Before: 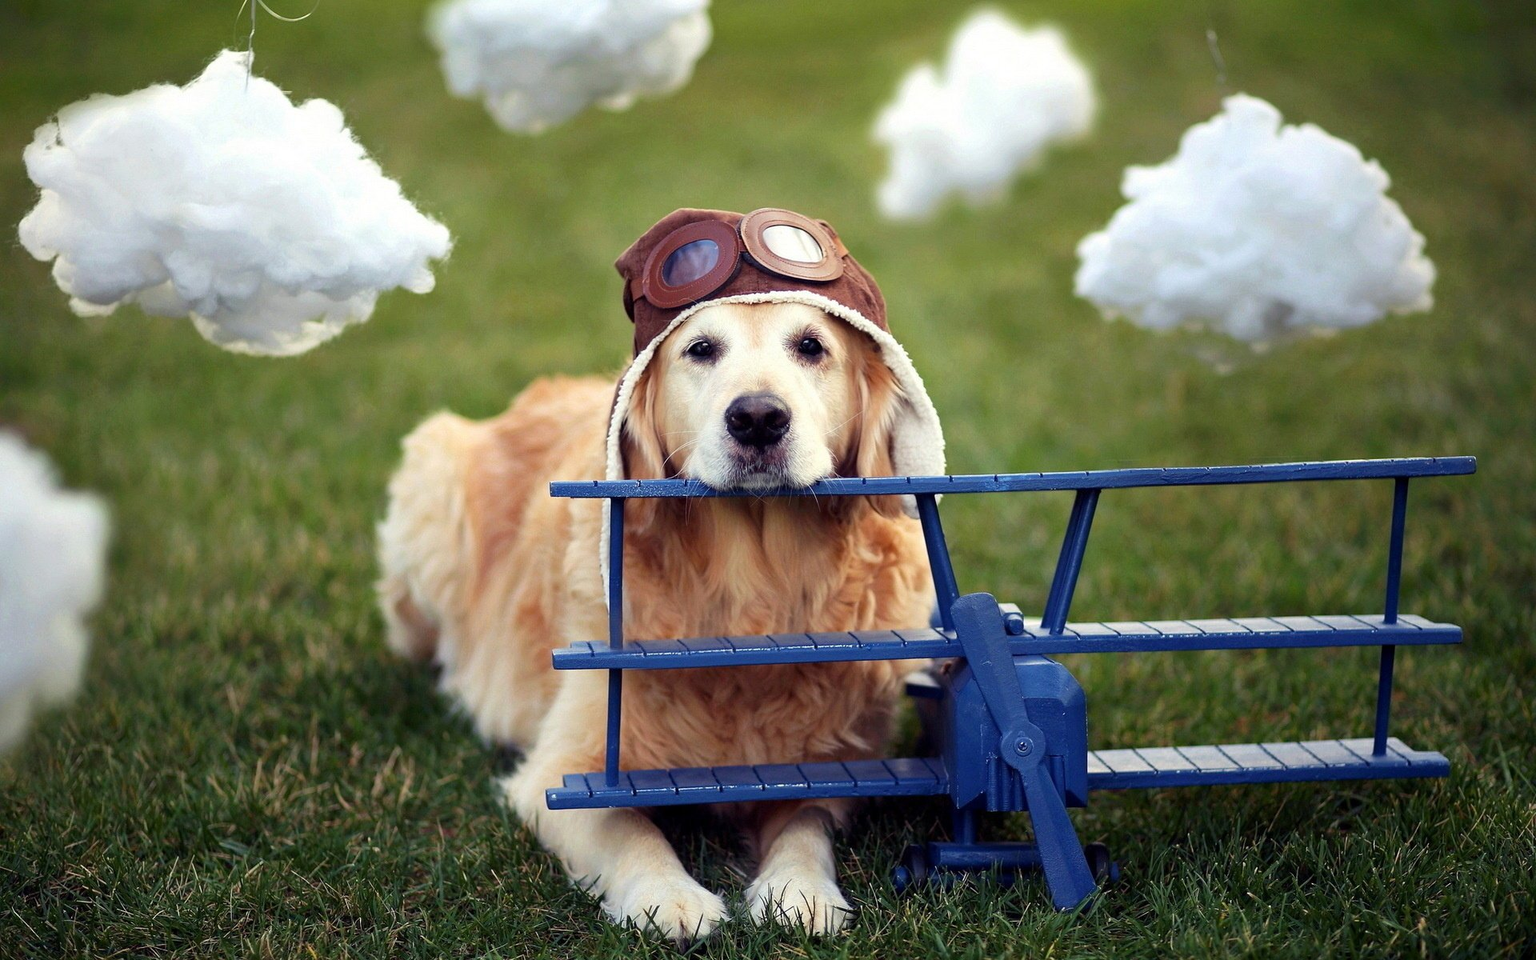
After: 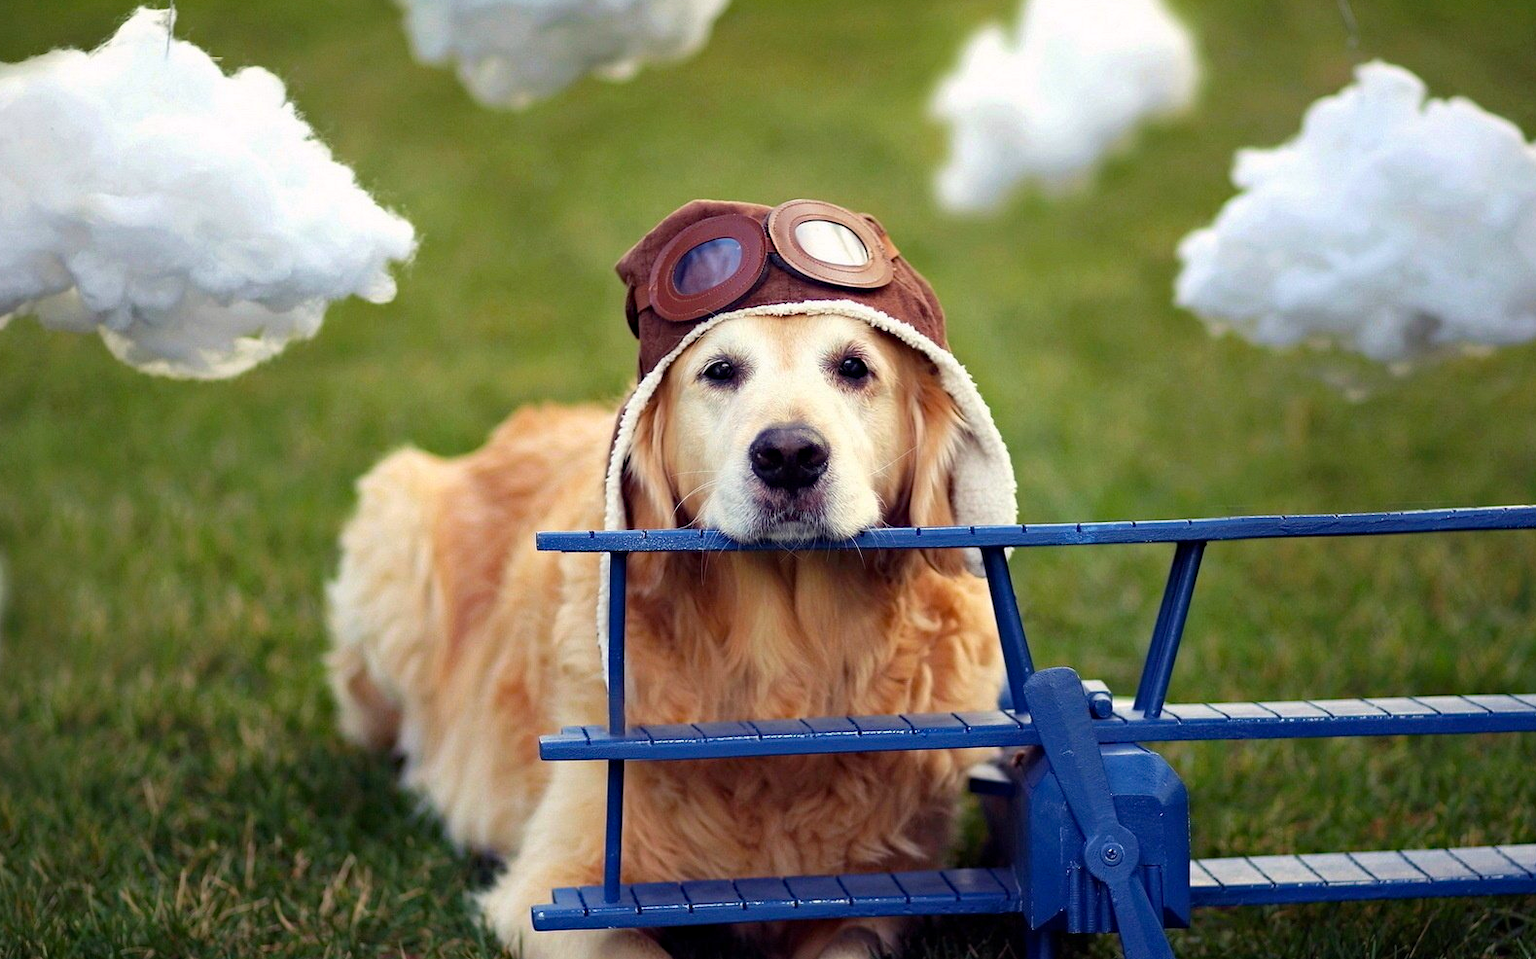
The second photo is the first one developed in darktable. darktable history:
haze removal: compatibility mode true
color balance rgb: highlights gain › chroma 0.262%, highlights gain › hue 331.82°, perceptual saturation grading › global saturation 0.051%, perceptual brilliance grading › global brilliance 2.418%, perceptual brilliance grading › highlights -3.611%, global vibrance 16.615%, saturation formula JzAzBz (2021)
crop and rotate: left 7.118%, top 4.586%, right 10.607%, bottom 13.245%
